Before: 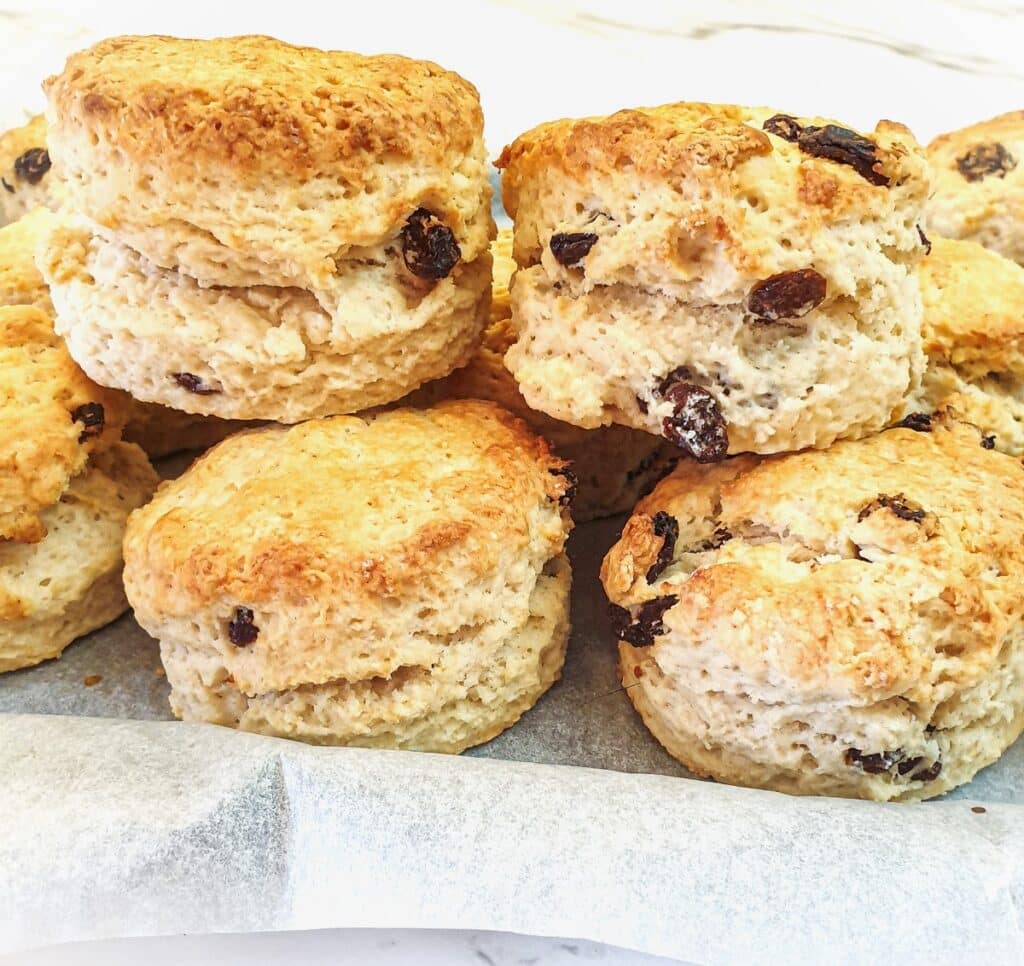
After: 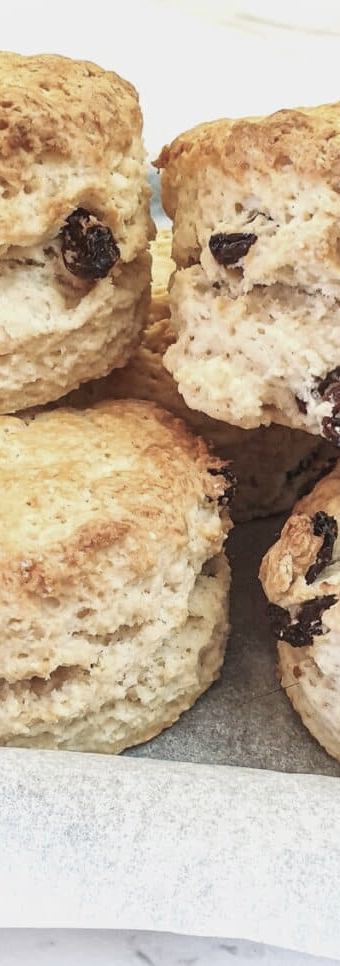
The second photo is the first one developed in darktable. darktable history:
contrast brightness saturation: contrast -0.05, saturation -0.41
crop: left 33.36%, right 33.36%
